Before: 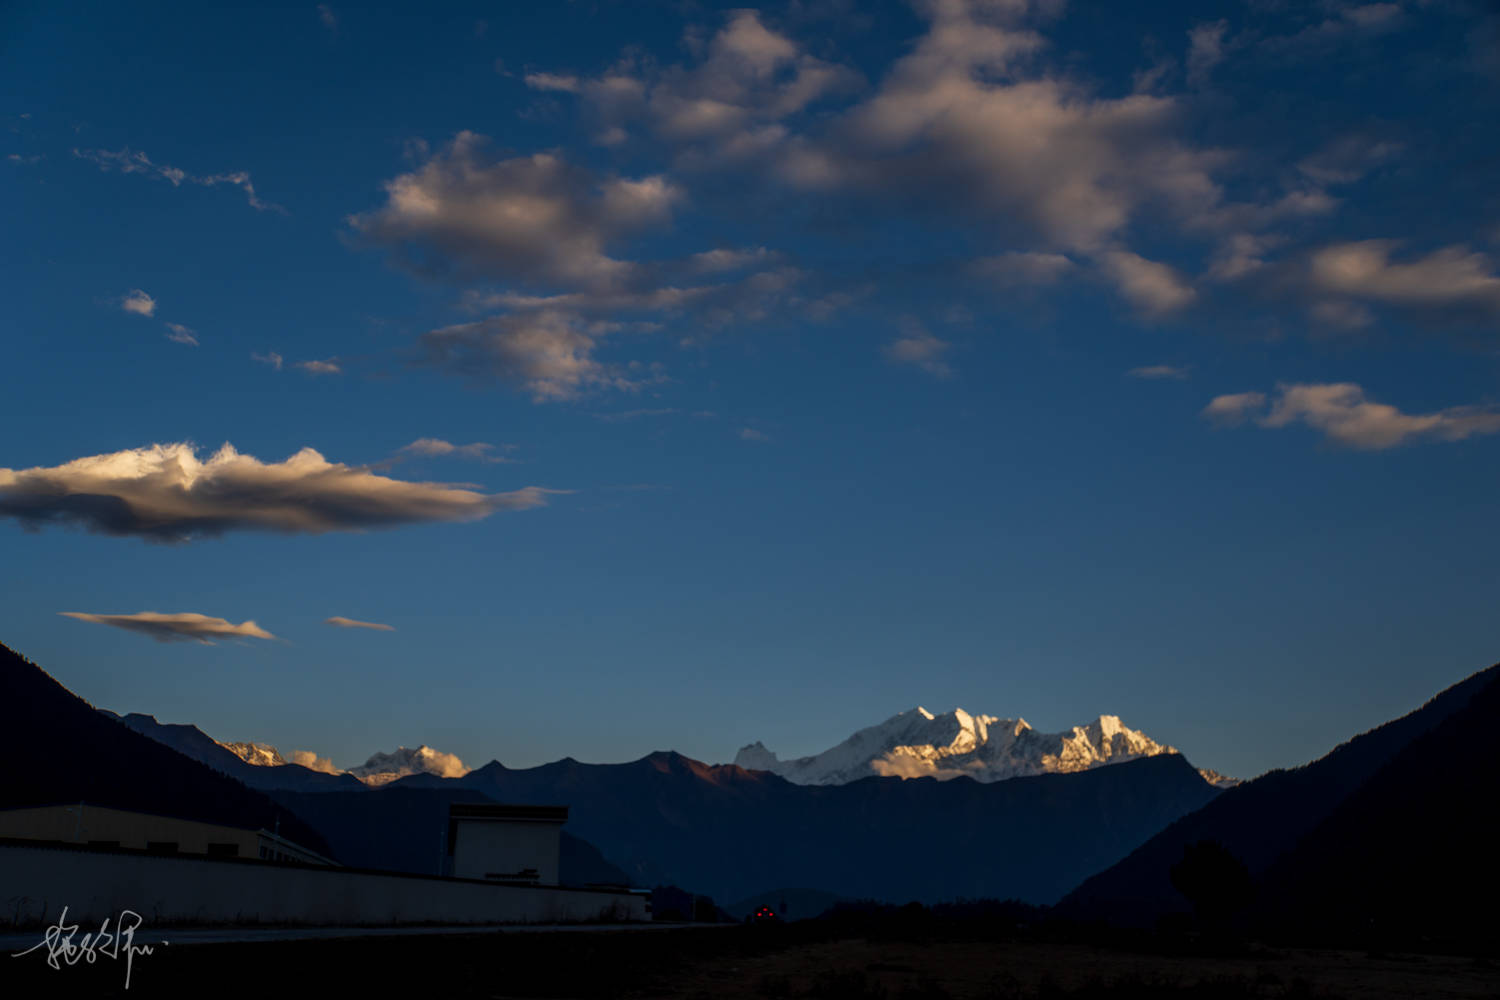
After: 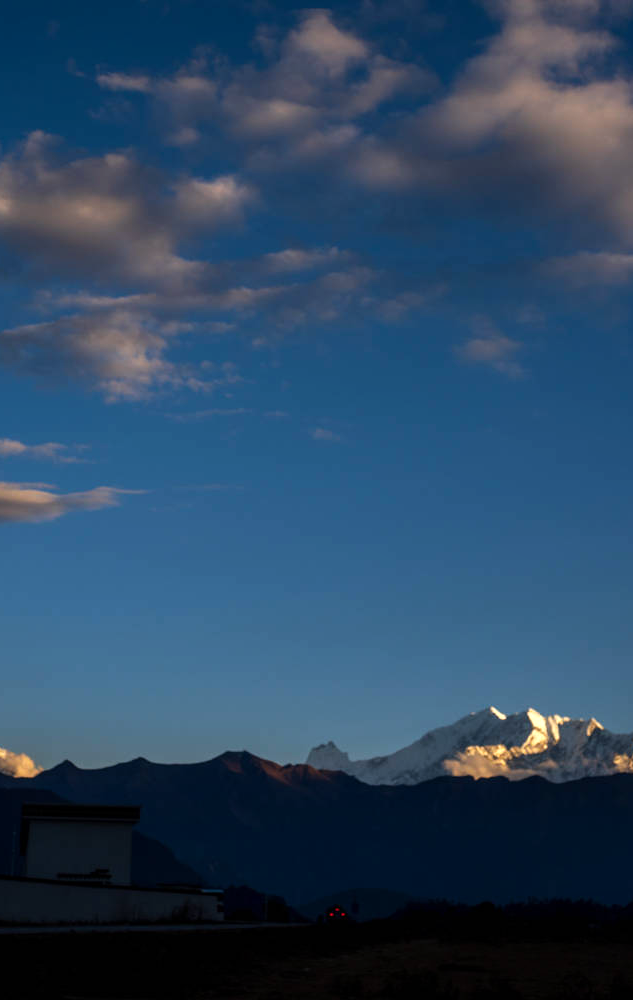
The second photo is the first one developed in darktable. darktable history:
color balance rgb: highlights gain › luminance 16.652%, highlights gain › chroma 2.945%, highlights gain › hue 257.01°, linear chroma grading › shadows -7.621%, linear chroma grading › global chroma 9.755%, perceptual saturation grading › global saturation 0.661%, global vibrance 10.003%
crop: left 28.573%, right 29.18%
tone equalizer: -8 EV -0.382 EV, -7 EV -0.369 EV, -6 EV -0.369 EV, -5 EV -0.195 EV, -3 EV 0.224 EV, -2 EV 0.305 EV, -1 EV 0.404 EV, +0 EV 0.393 EV, mask exposure compensation -0.515 EV
